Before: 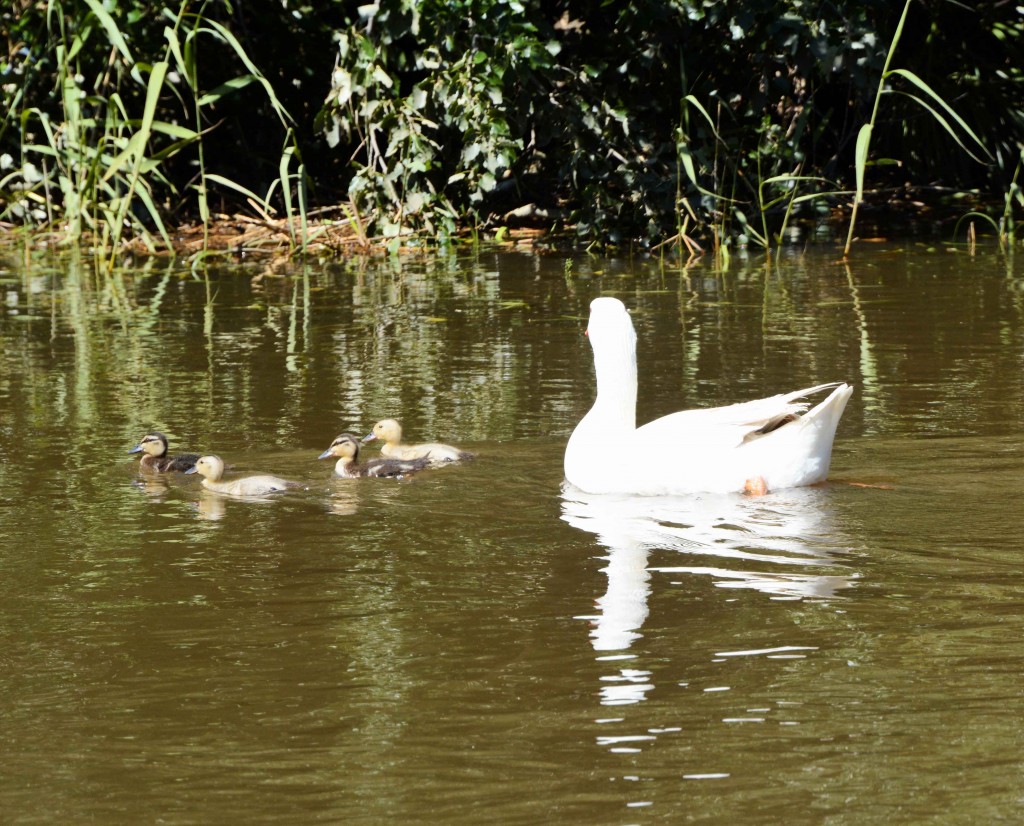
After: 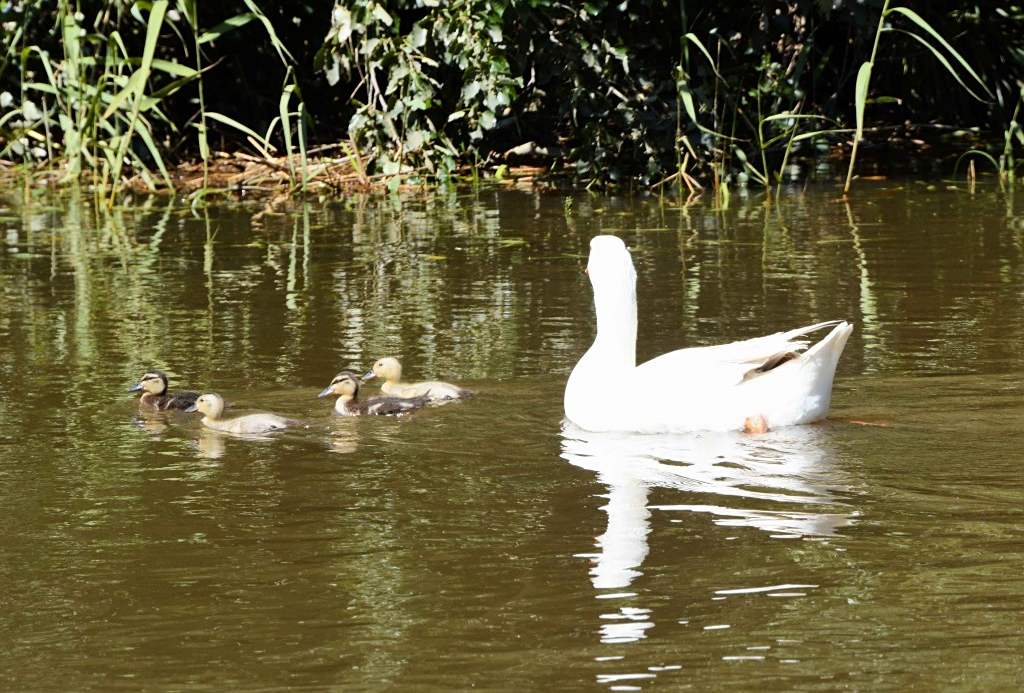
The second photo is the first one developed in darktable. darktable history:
sharpen: amount 0.2
crop: top 7.625%, bottom 8.027%
